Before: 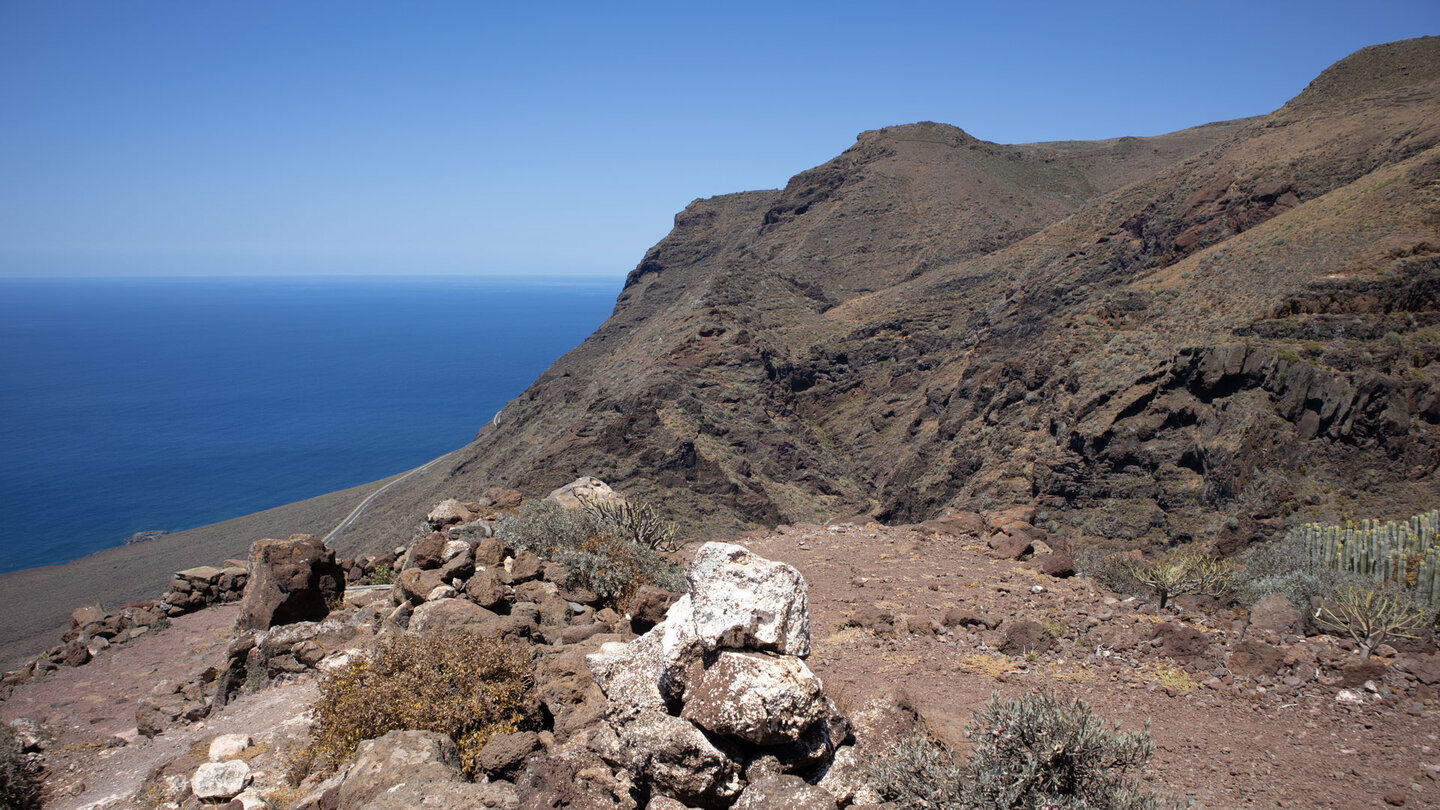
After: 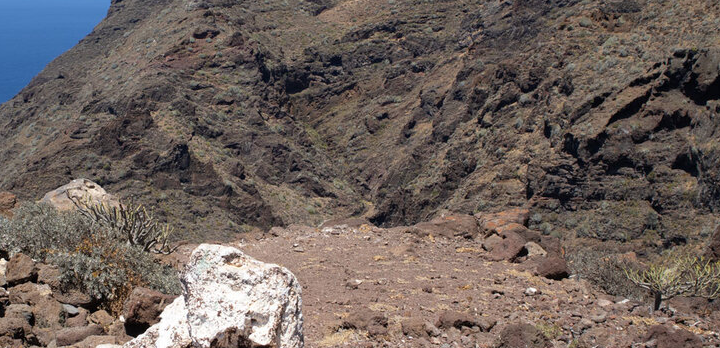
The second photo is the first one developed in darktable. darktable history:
crop: left 35.2%, top 36.892%, right 14.737%, bottom 20.055%
